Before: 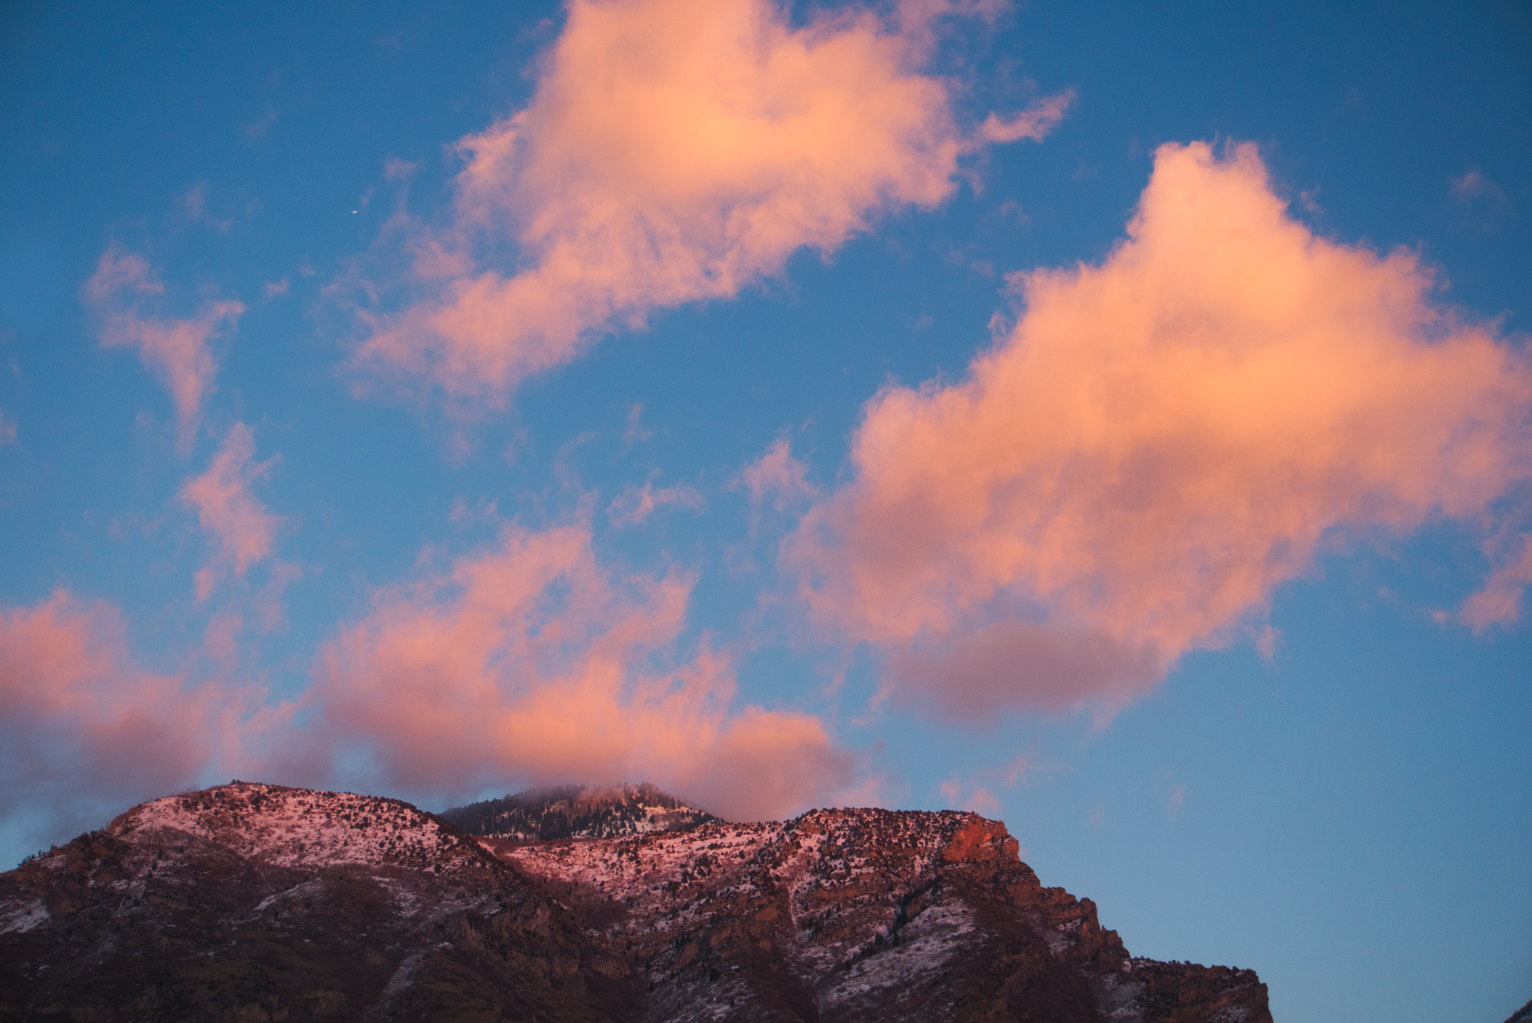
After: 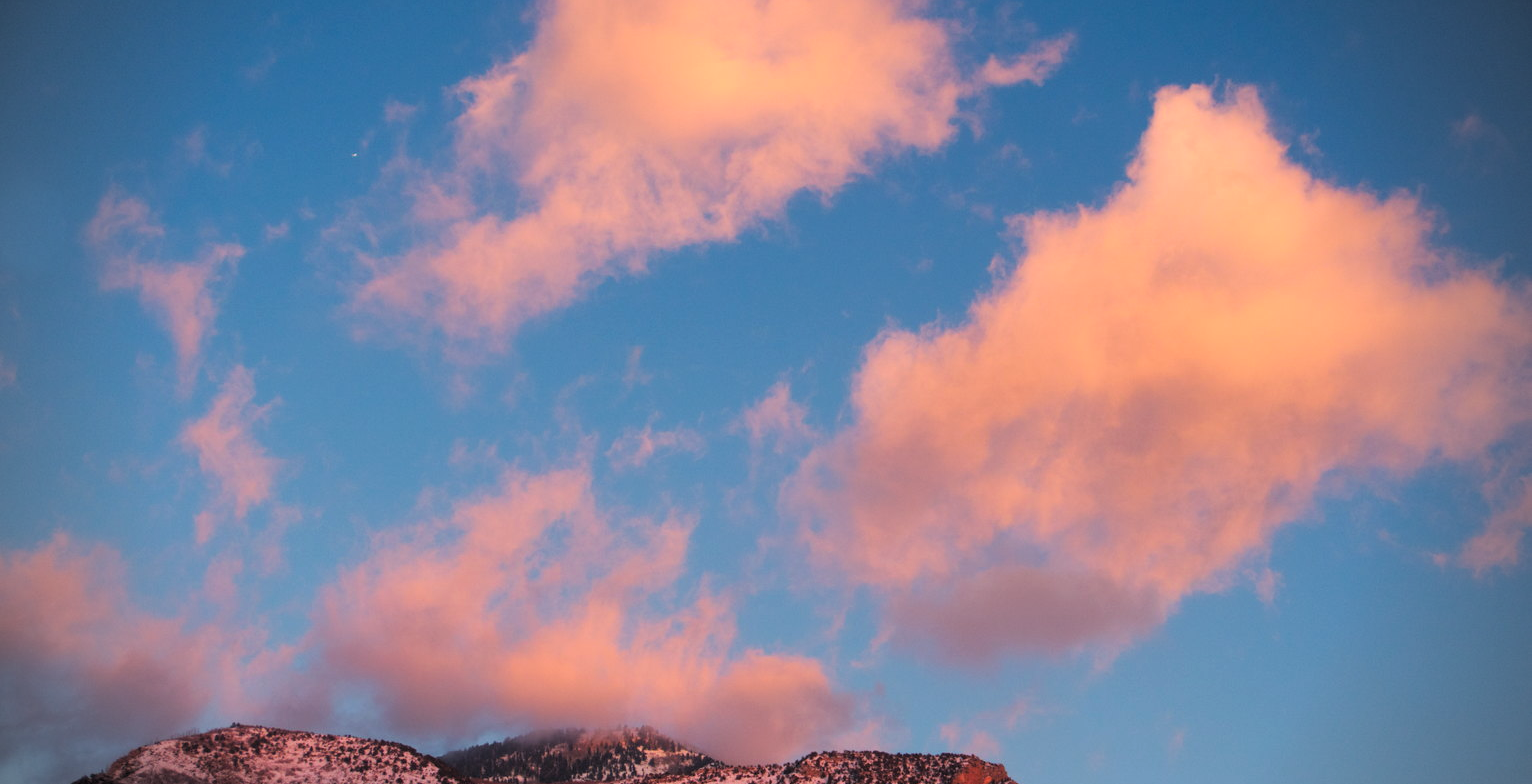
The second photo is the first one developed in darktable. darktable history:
white balance: red 1, blue 1
vignetting: on, module defaults
levels: levels [0.073, 0.497, 0.972]
crop: top 5.667%, bottom 17.637%
